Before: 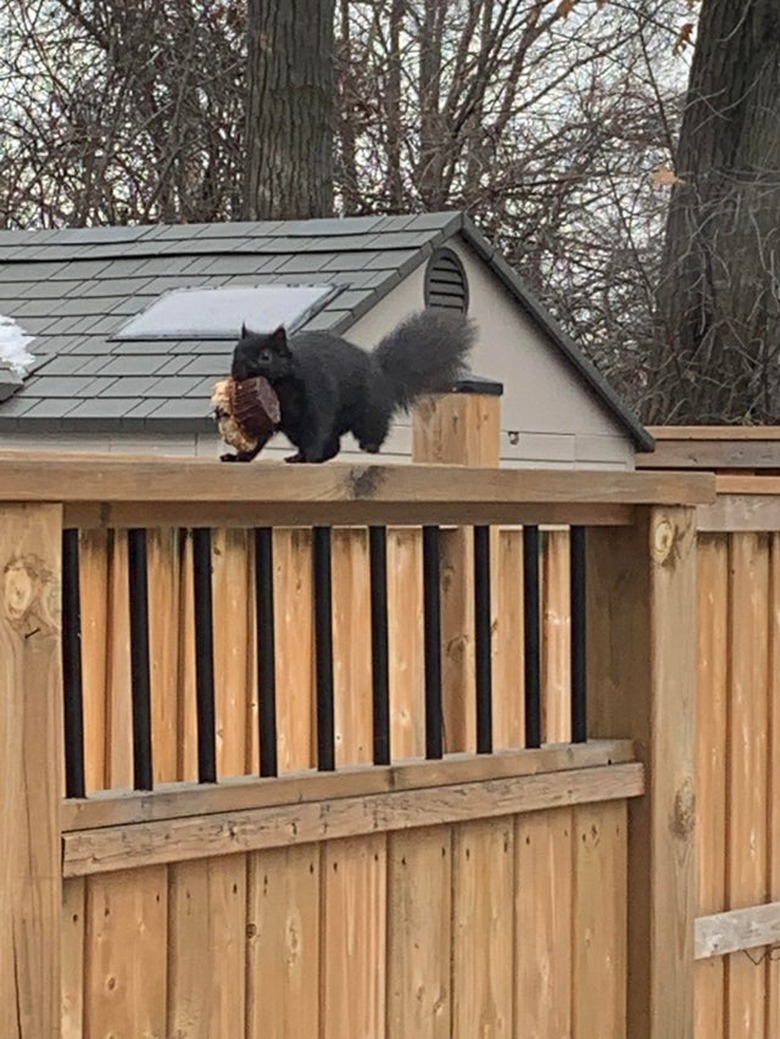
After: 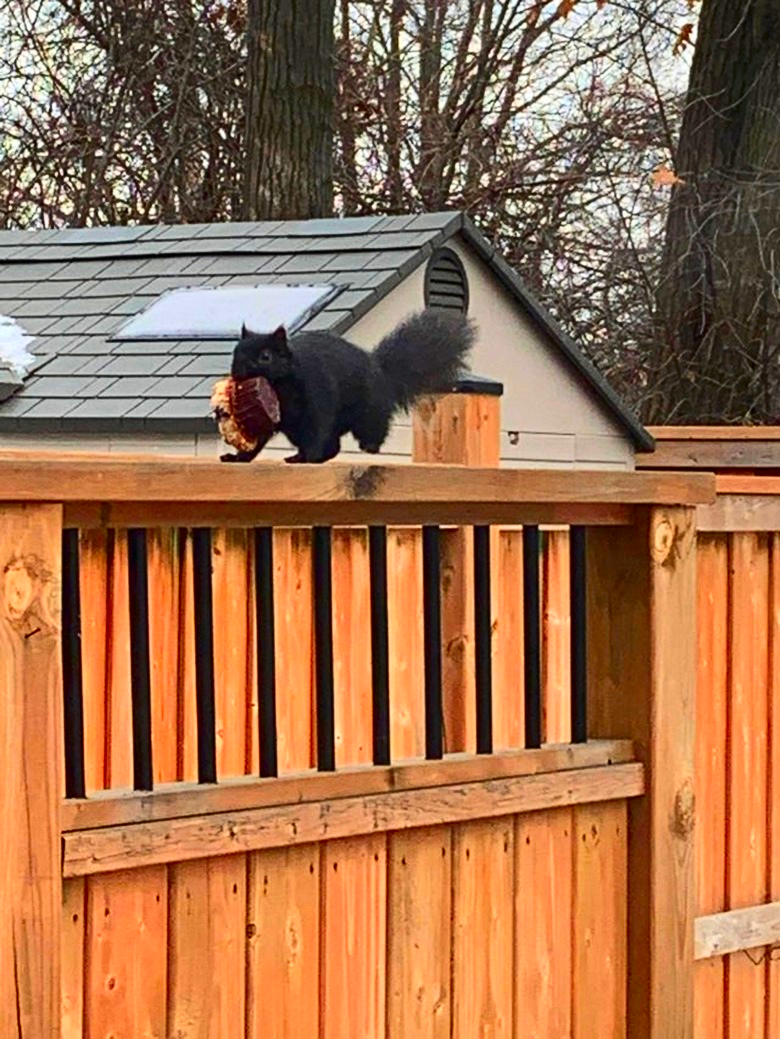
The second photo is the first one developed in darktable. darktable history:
contrast brightness saturation: contrast 0.255, brightness 0.025, saturation 0.883
color zones: curves: ch1 [(0.309, 0.524) (0.41, 0.329) (0.508, 0.509)]; ch2 [(0.25, 0.457) (0.75, 0.5)]
